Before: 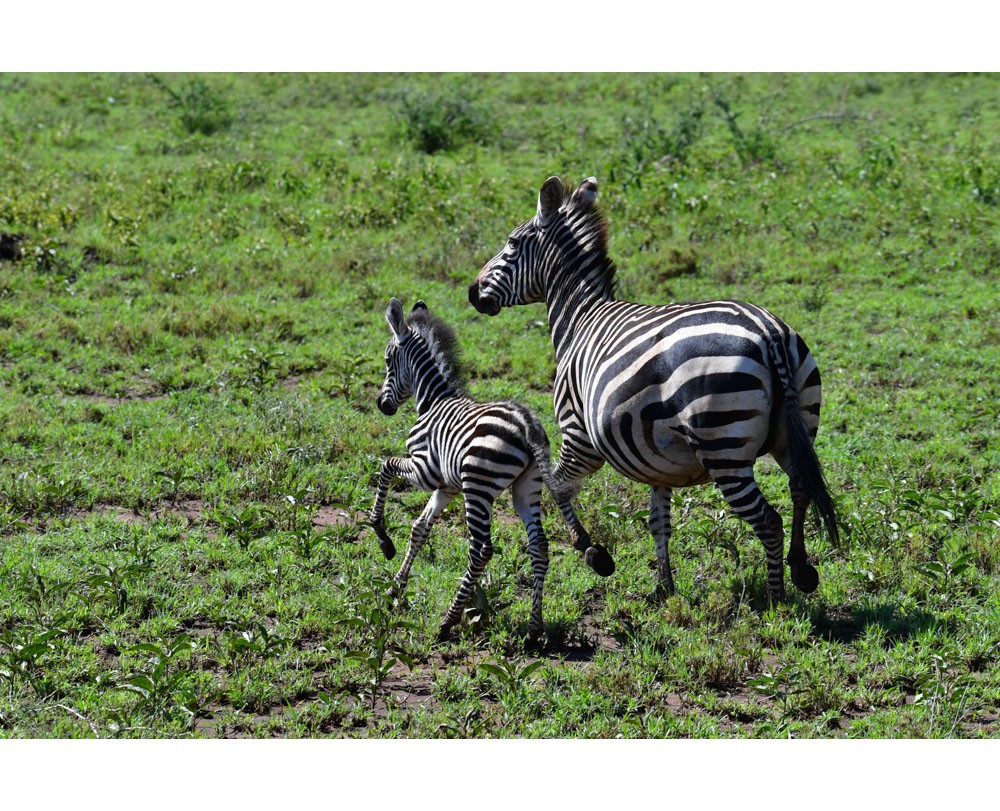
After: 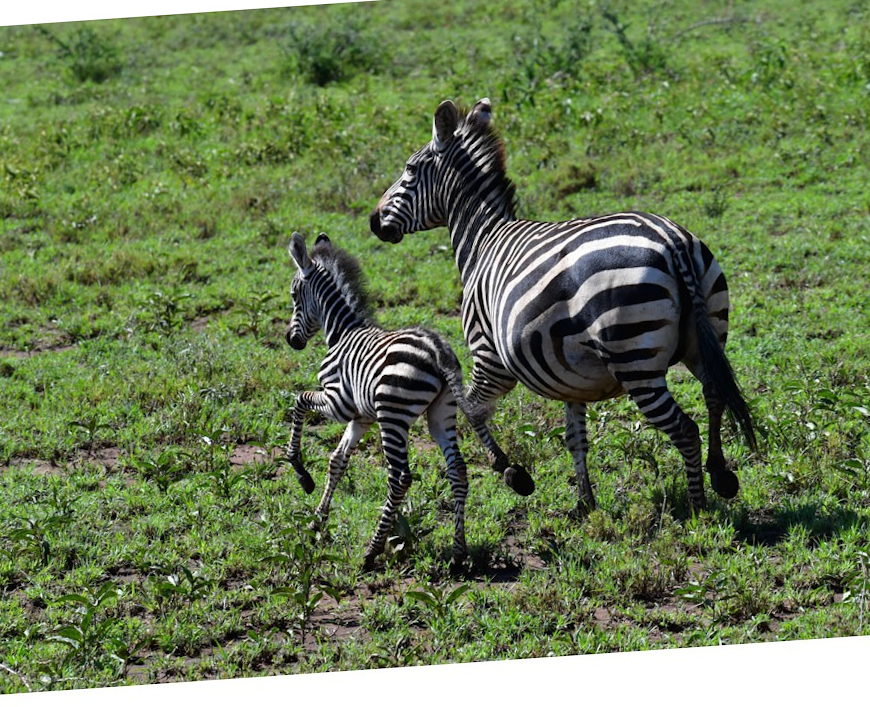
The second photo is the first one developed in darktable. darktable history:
levels: levels [0, 0.51, 1]
crop and rotate: angle 3.91°, left 5.837%, top 5.7%
